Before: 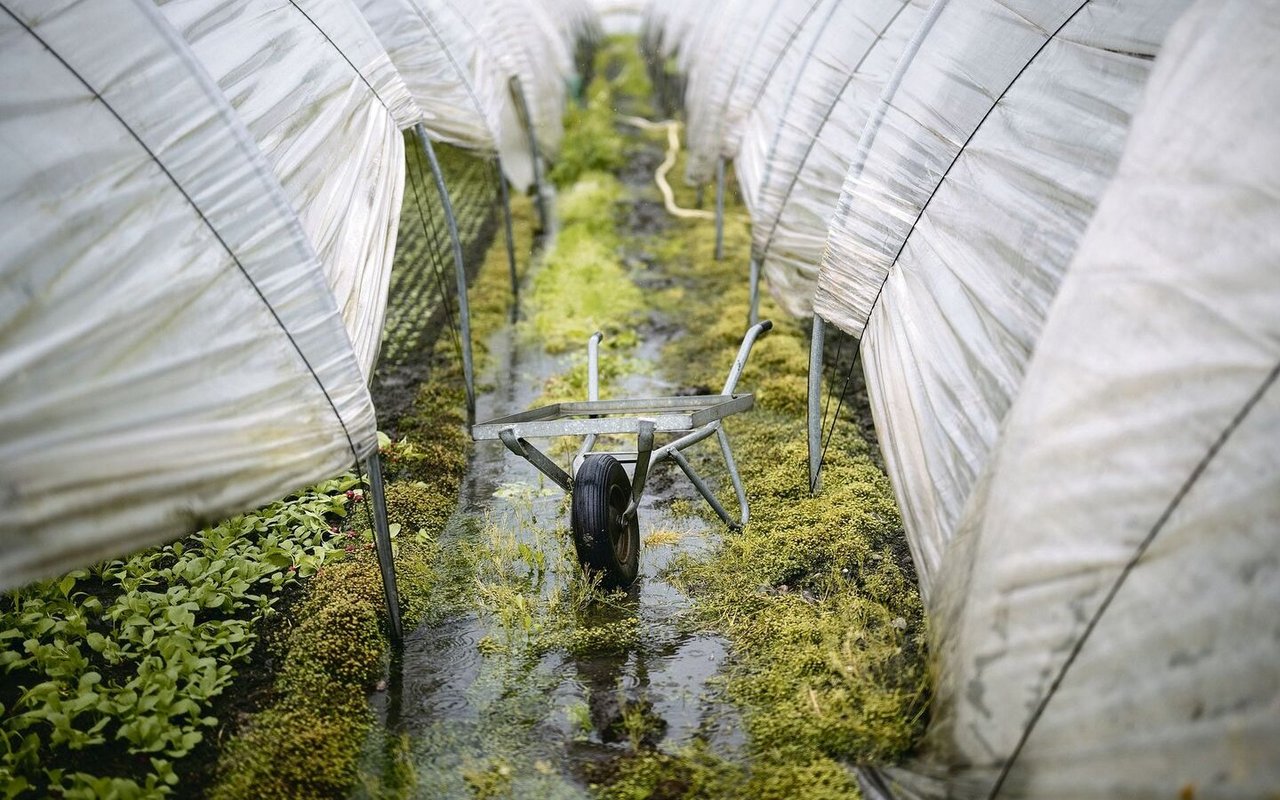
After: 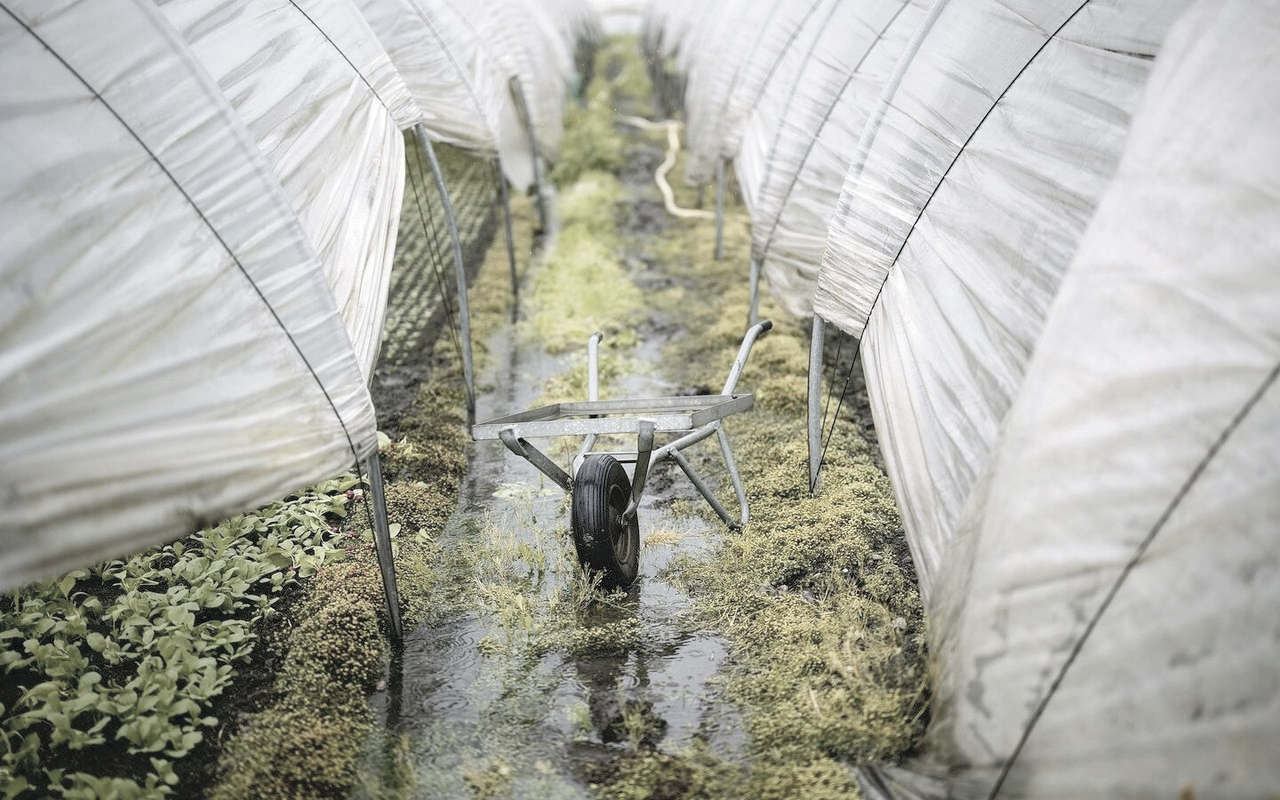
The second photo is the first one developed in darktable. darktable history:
contrast brightness saturation: brightness 0.18, saturation -0.508
